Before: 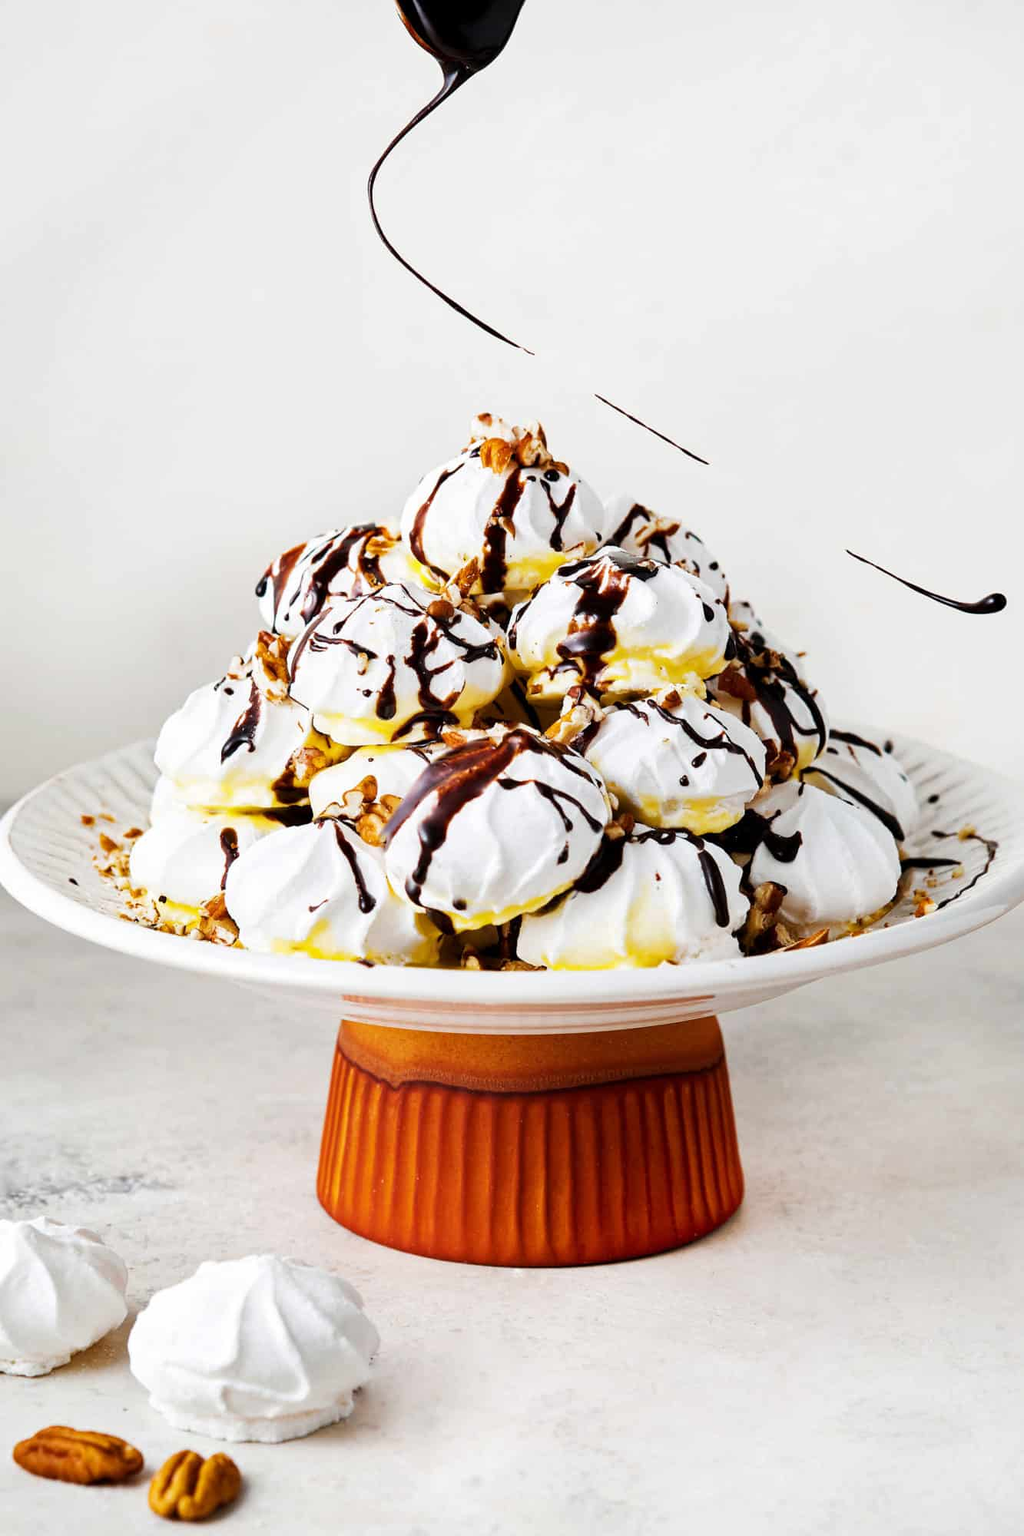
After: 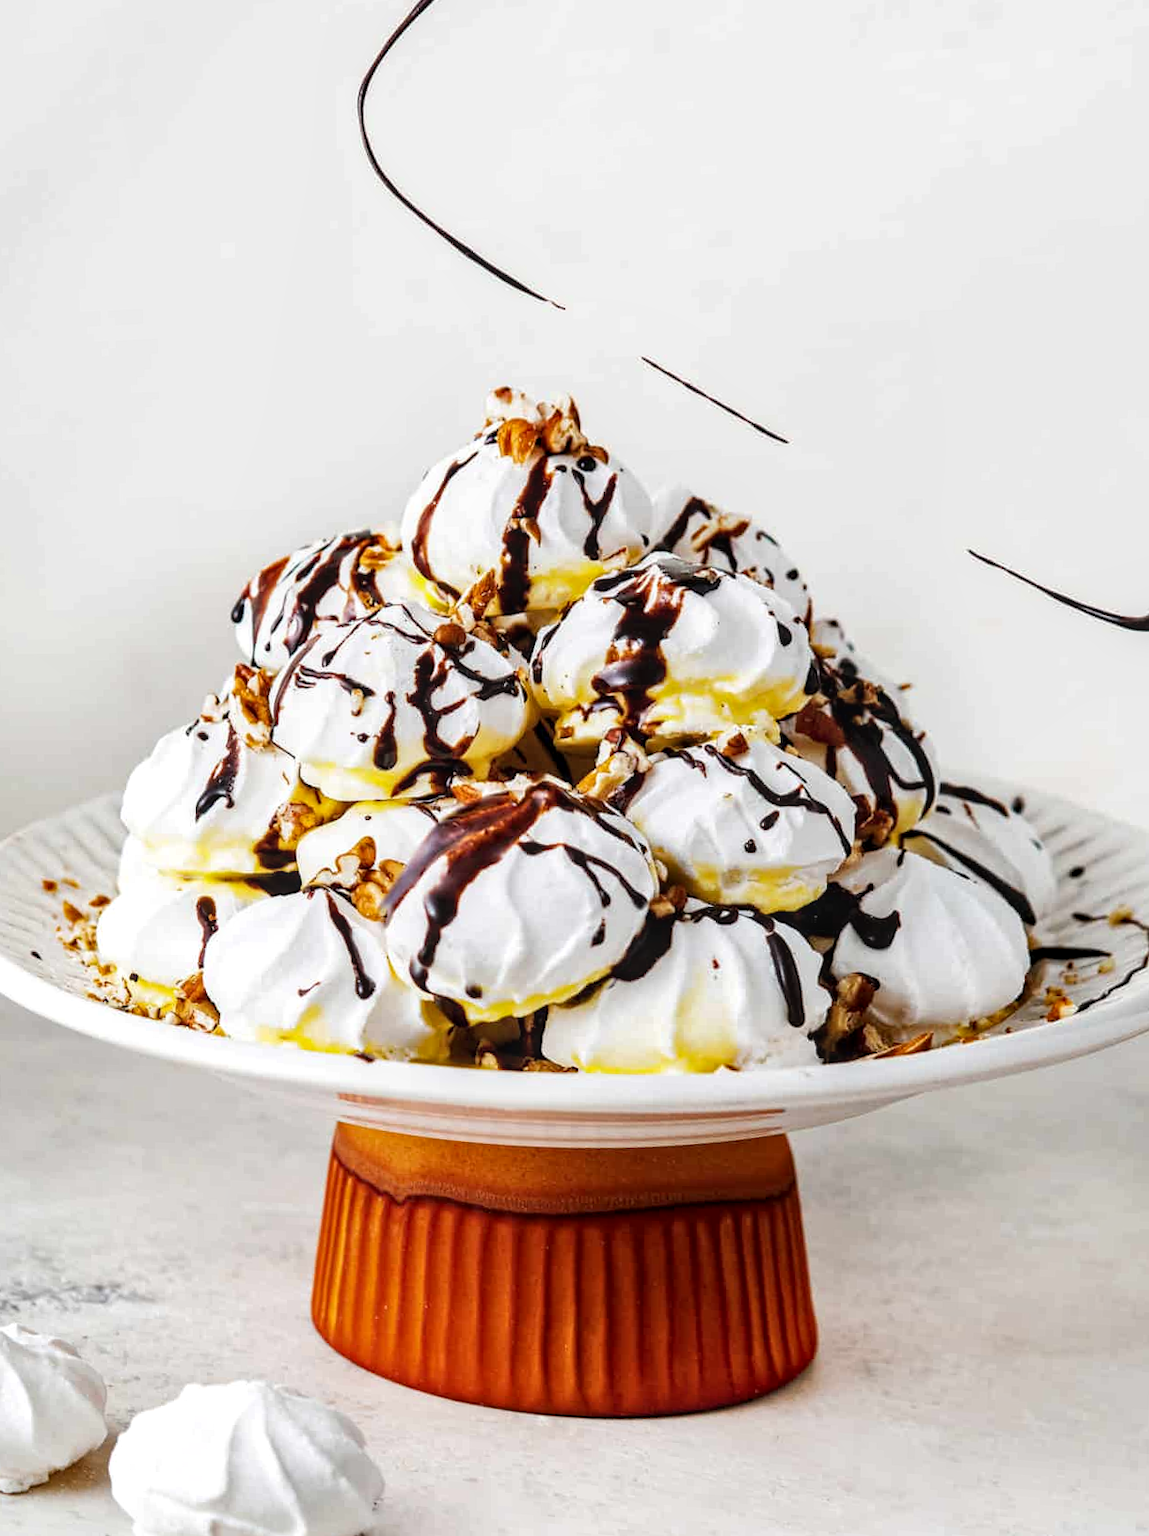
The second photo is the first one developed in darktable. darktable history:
local contrast: detail 130%
rotate and perspective: rotation 0.062°, lens shift (vertical) 0.115, lens shift (horizontal) -0.133, crop left 0.047, crop right 0.94, crop top 0.061, crop bottom 0.94
crop: left 1.507%, top 6.147%, right 1.379%, bottom 6.637%
